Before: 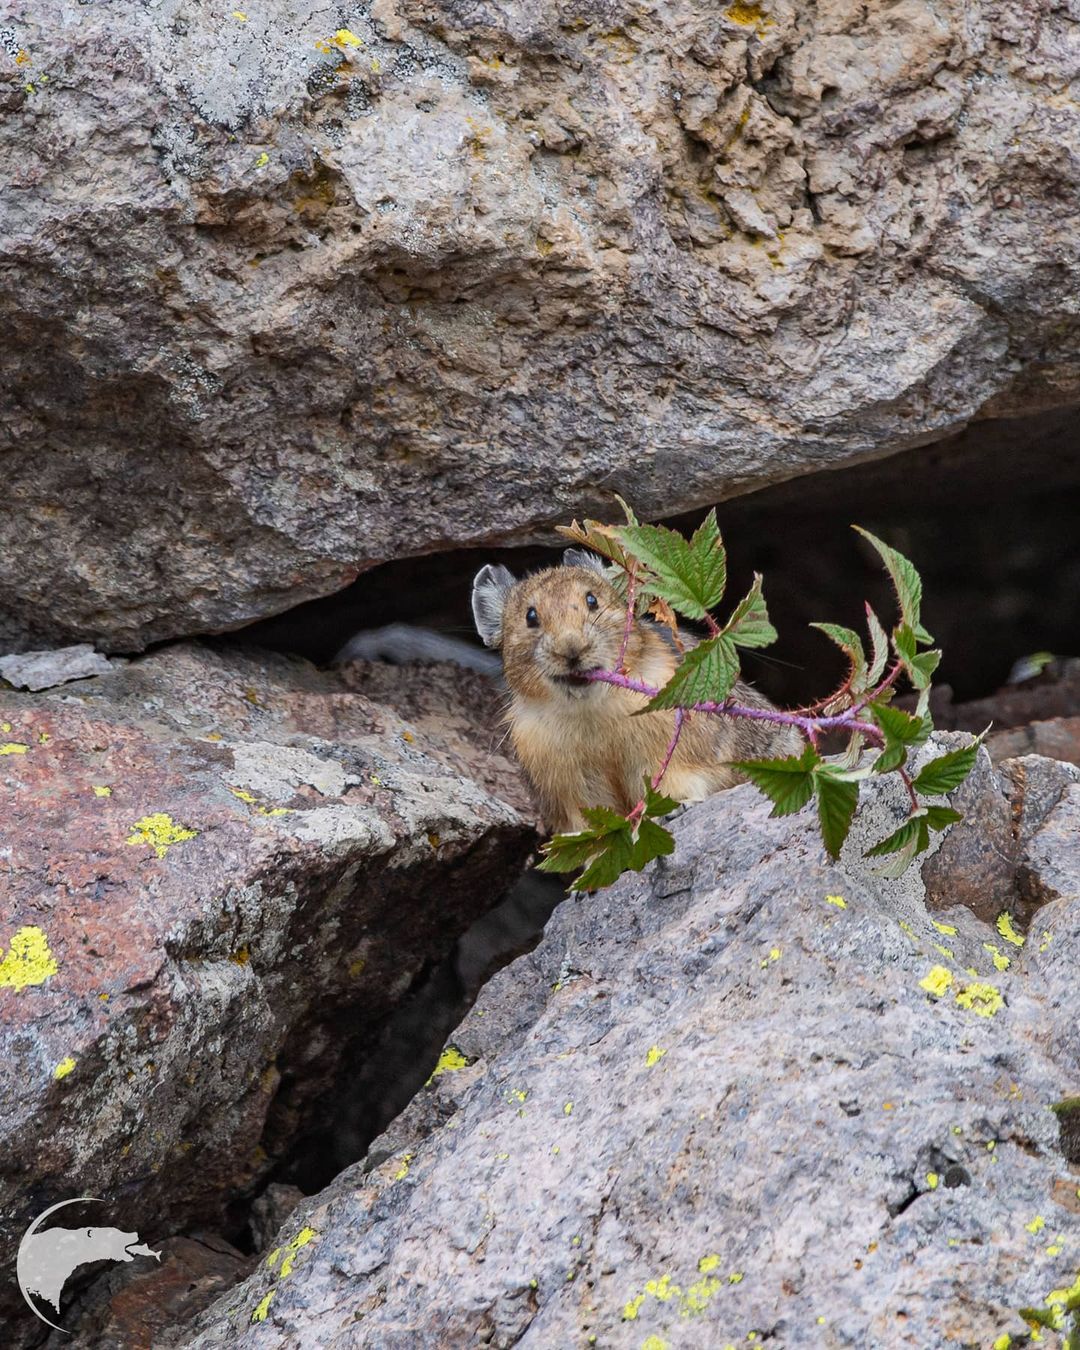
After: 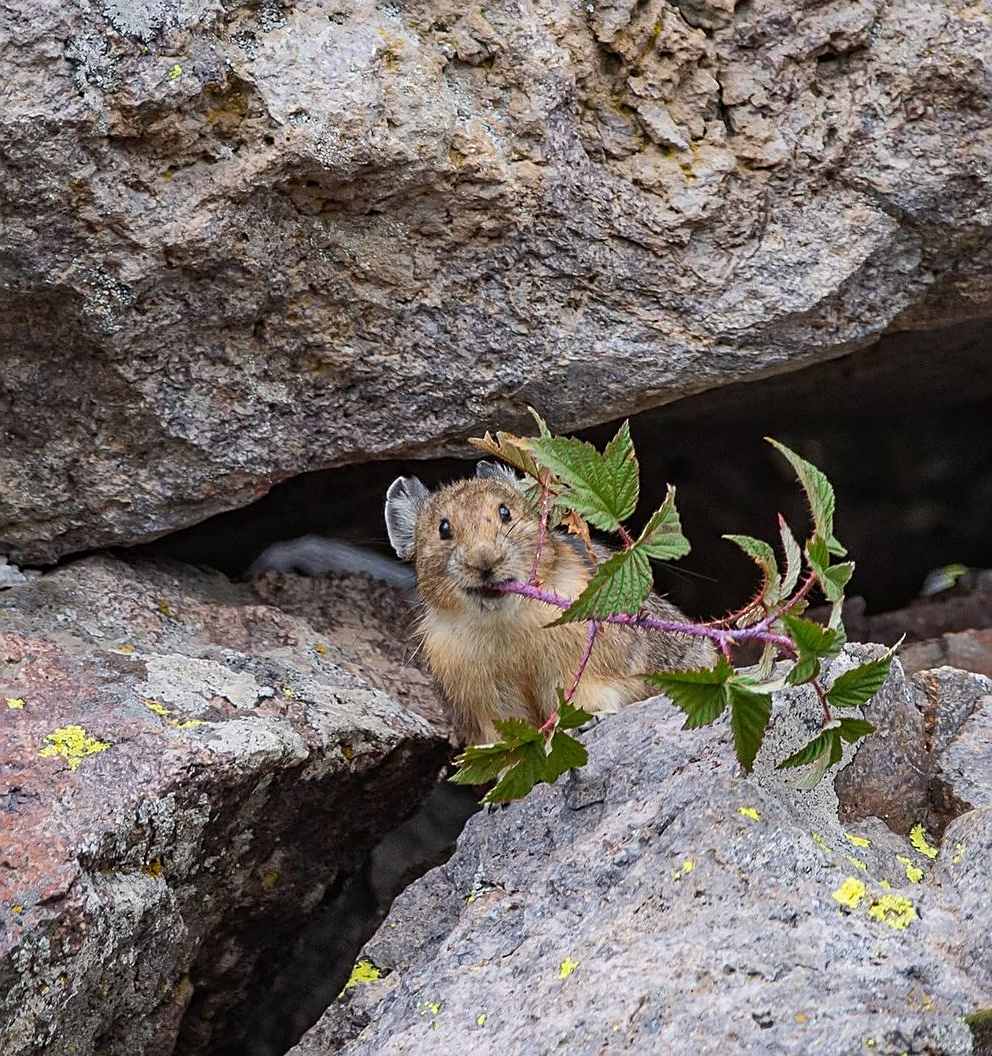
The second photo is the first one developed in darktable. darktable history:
crop: left 8.109%, top 6.535%, bottom 15.233%
sharpen: on, module defaults
